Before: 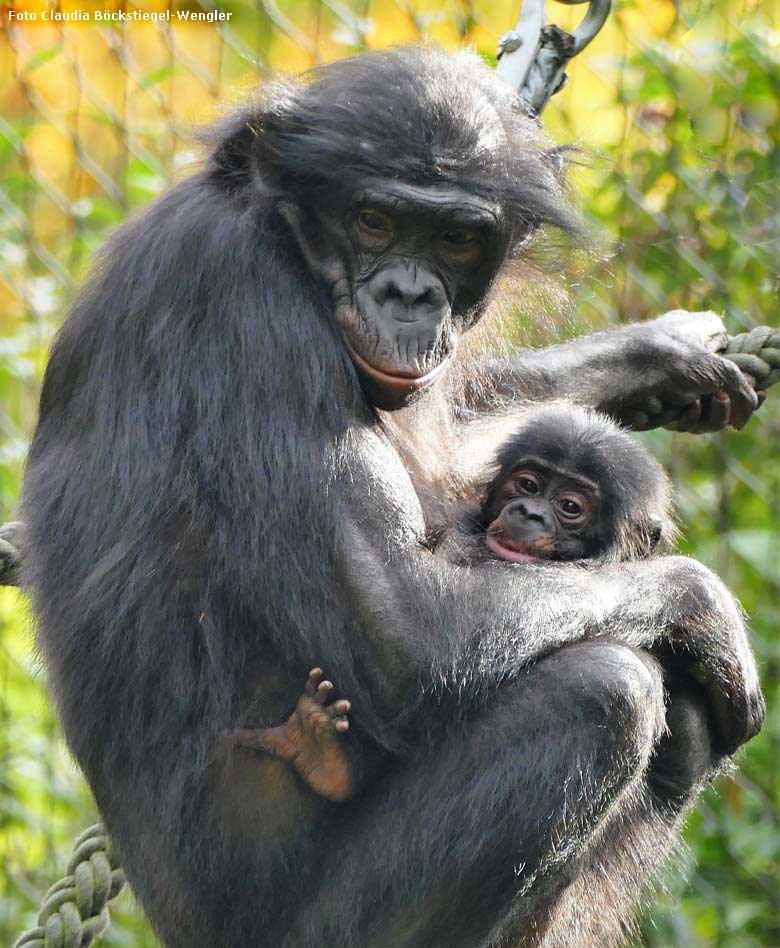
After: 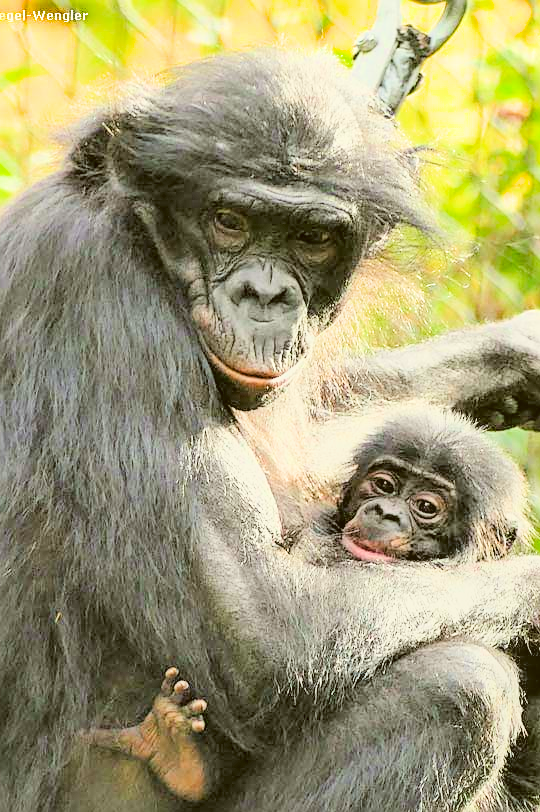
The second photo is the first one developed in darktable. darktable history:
exposure: black level correction 0, exposure 0.704 EV, compensate highlight preservation false
local contrast: detail 109%
crop: left 18.529%, right 12.168%, bottom 14.331%
tone equalizer: -8 EV -1.09 EV, -7 EV -1.04 EV, -6 EV -0.827 EV, -5 EV -0.611 EV, -3 EV 0.583 EV, -2 EV 0.879 EV, -1 EV 0.996 EV, +0 EV 1.06 EV
sharpen: on, module defaults
color correction: highlights a* -1.59, highlights b* 10.38, shadows a* 0.63, shadows b* 19.82
filmic rgb: black relative exposure -16 EV, white relative exposure 6.9 EV, hardness 4.71, color science v6 (2022), iterations of high-quality reconstruction 0
